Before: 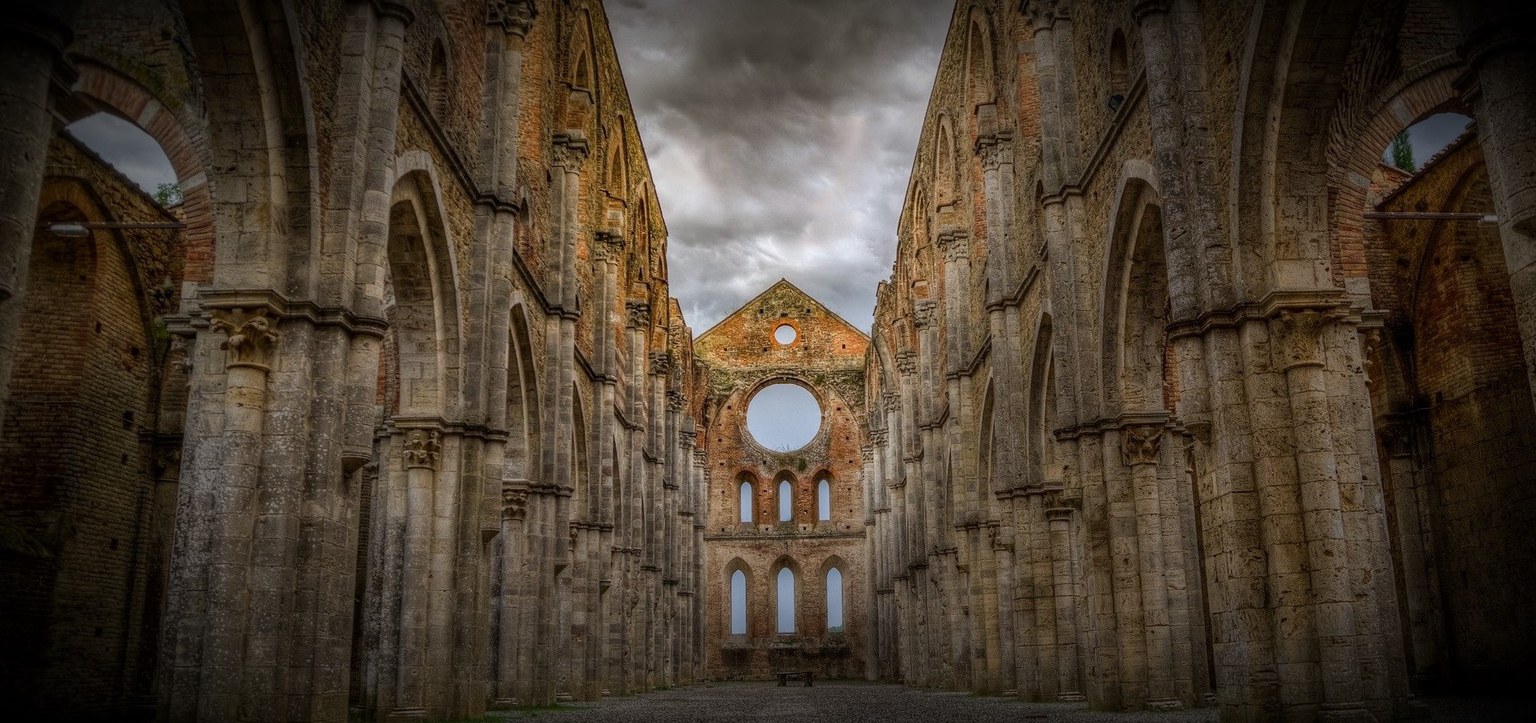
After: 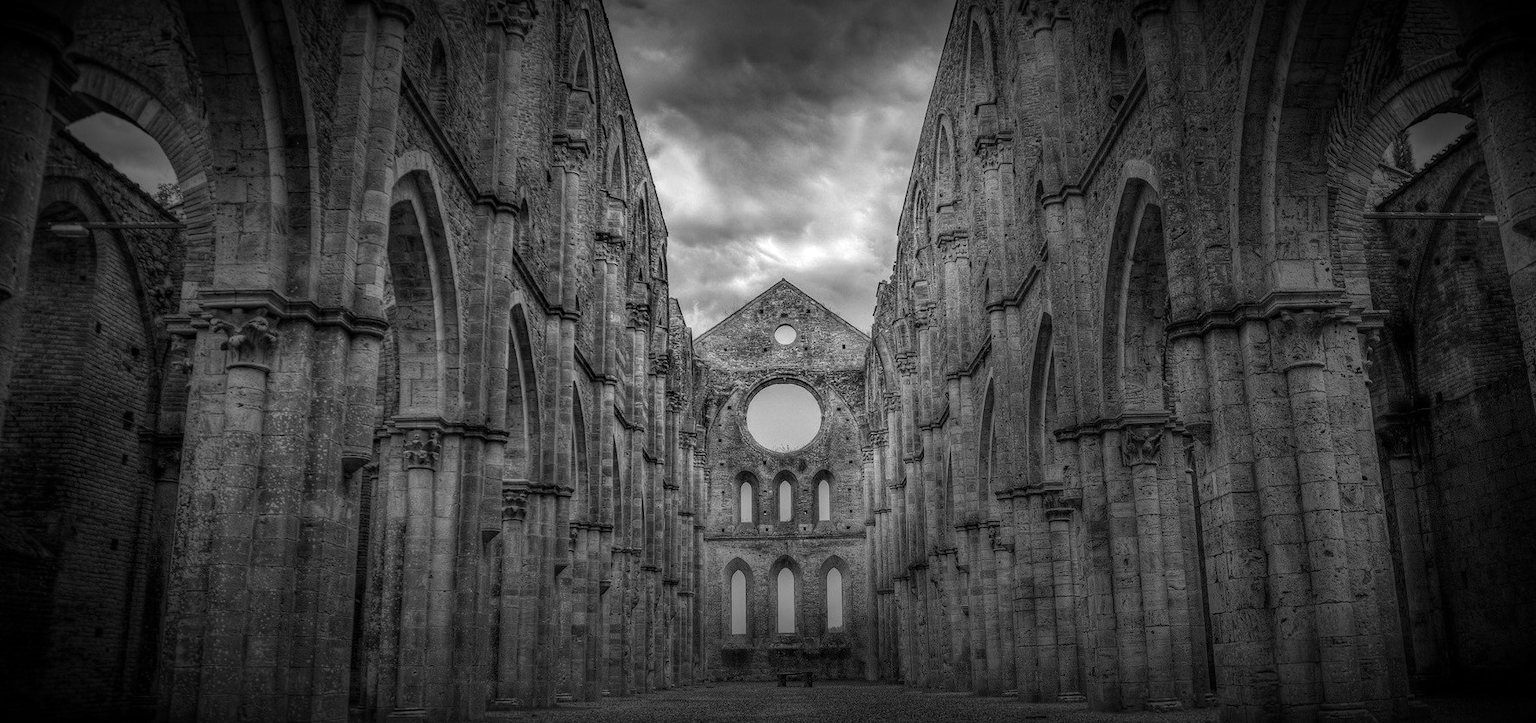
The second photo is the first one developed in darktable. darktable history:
white balance: red 0.925, blue 1.046
haze removal: compatibility mode true, adaptive false
contrast brightness saturation: saturation -1
